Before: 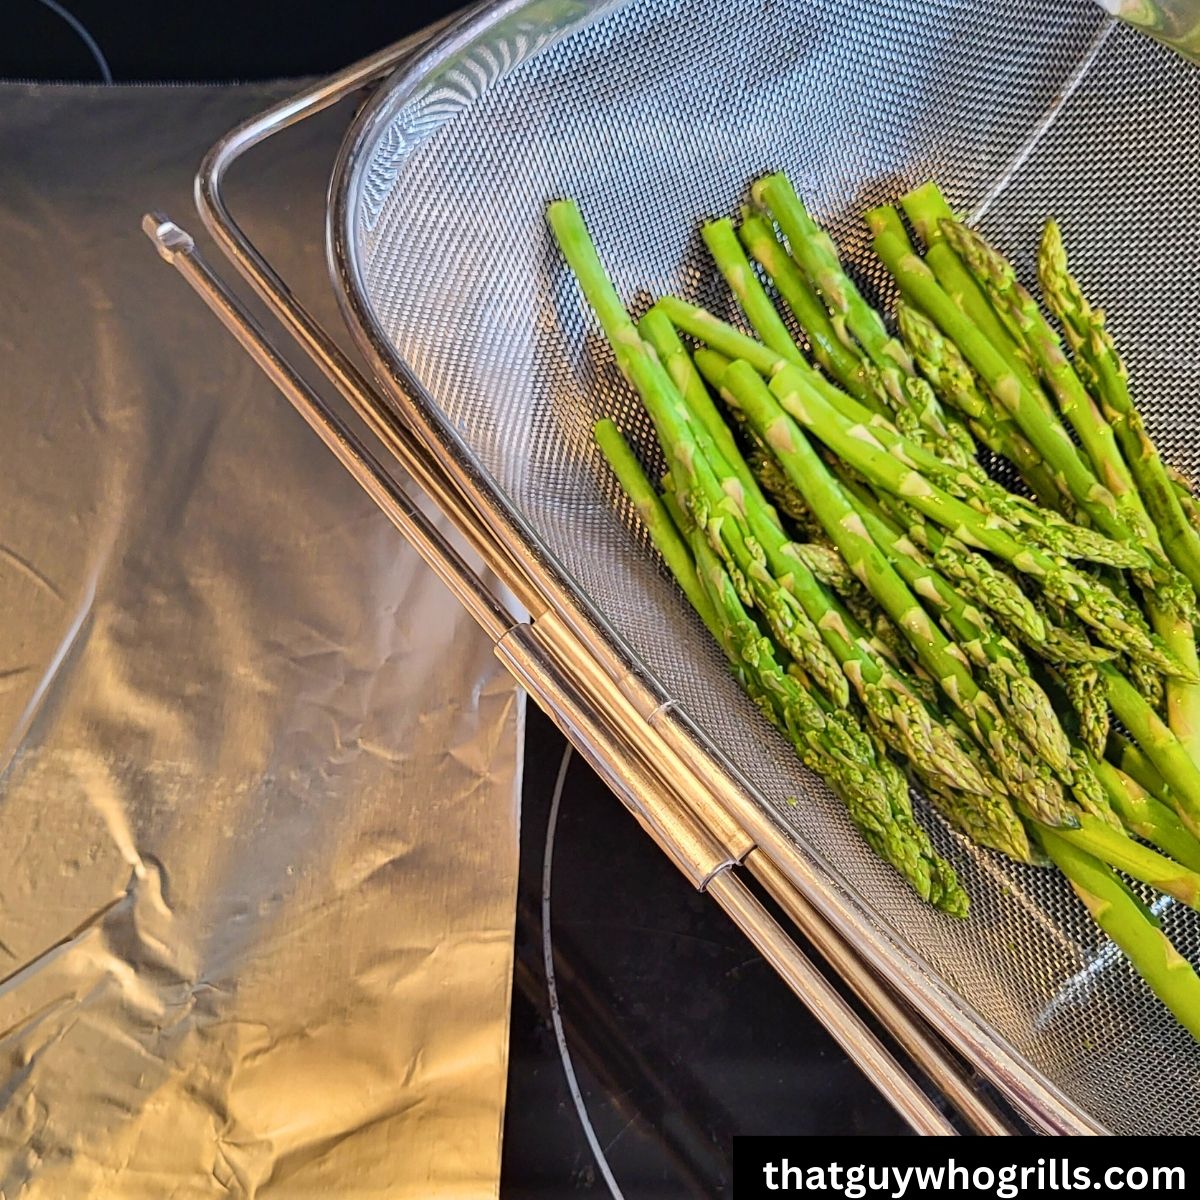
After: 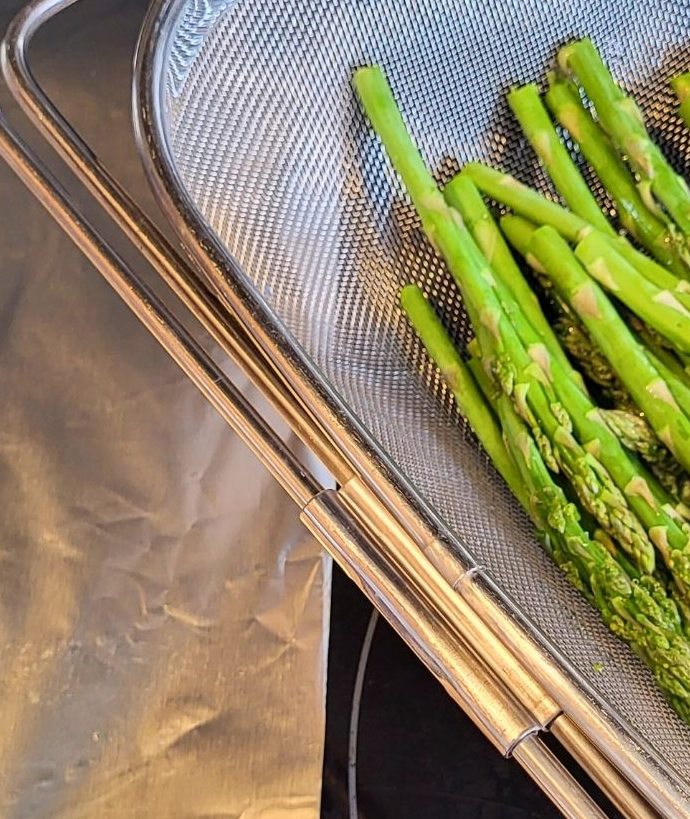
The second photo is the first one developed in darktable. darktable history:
crop: left 16.216%, top 11.194%, right 26.256%, bottom 20.475%
